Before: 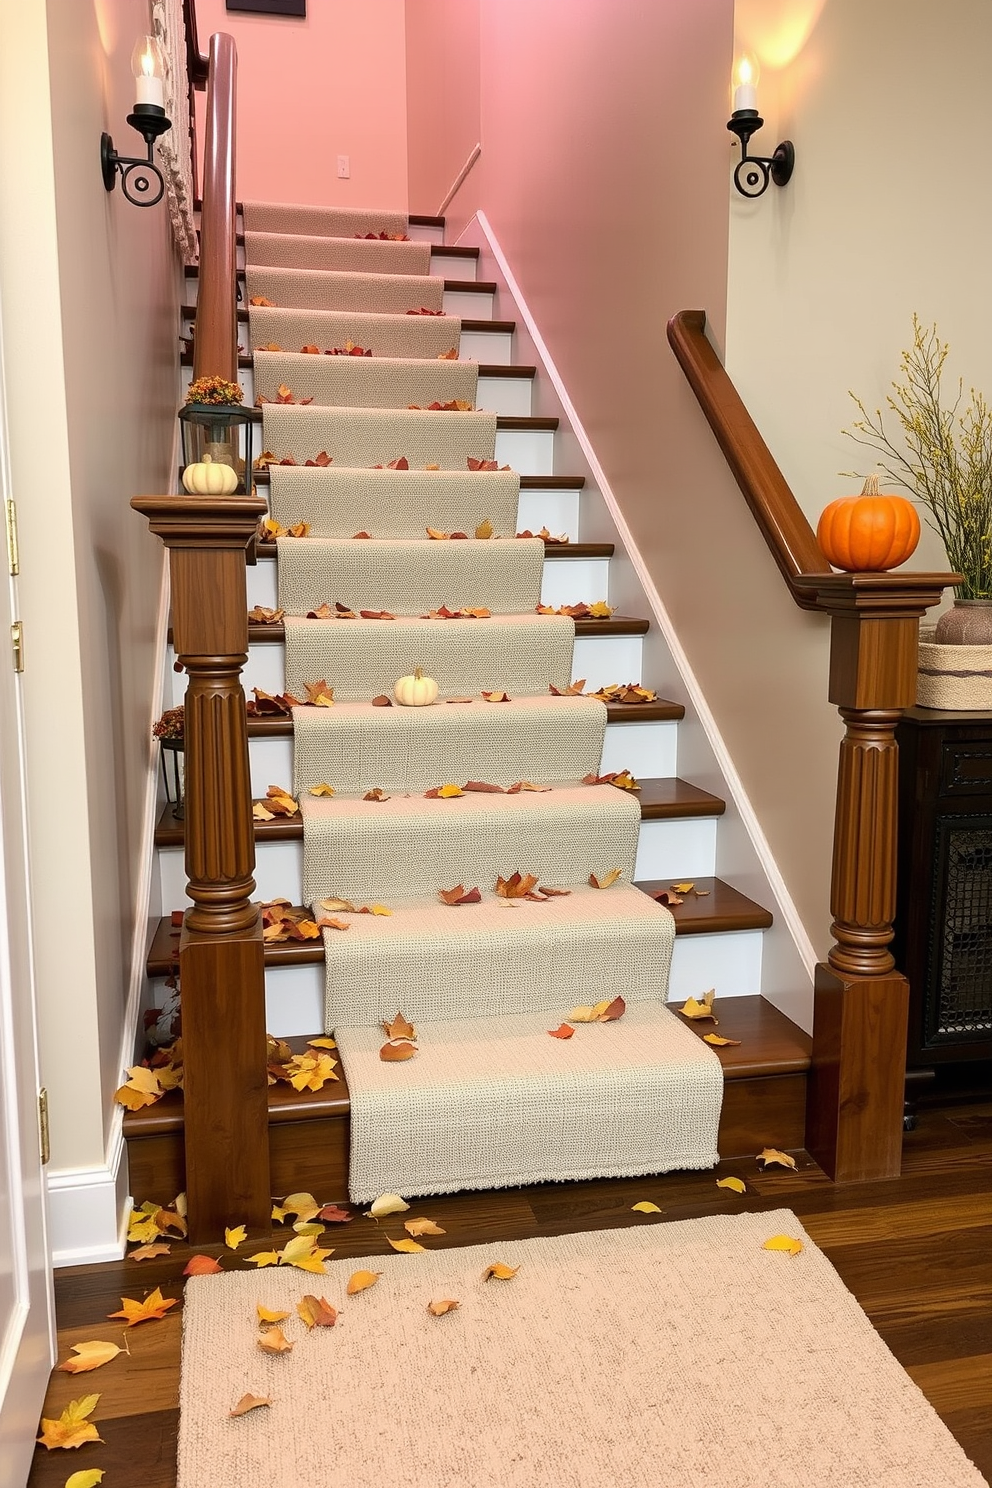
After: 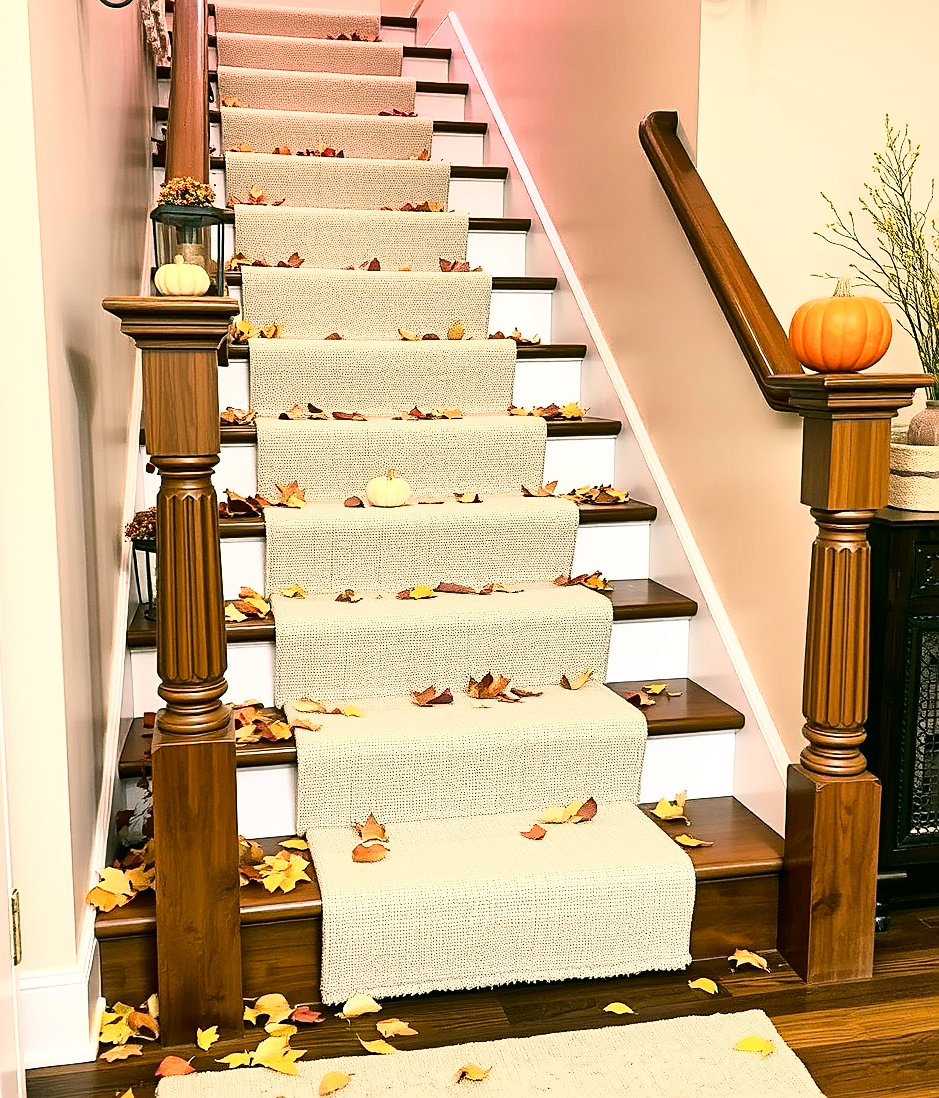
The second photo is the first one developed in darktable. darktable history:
exposure: black level correction 0.001, exposure 0.5 EV, compensate highlight preservation false
color correction: highlights a* 4.17, highlights b* 4.92, shadows a* -7.23, shadows b* 4.56
shadows and highlights: shadows 59.72, shadows color adjustment 99.15%, highlights color adjustment 0.436%, soften with gaussian
tone equalizer: on, module defaults
color balance rgb: shadows lift › chroma 2.008%, shadows lift › hue 214.71°, perceptual saturation grading › global saturation -1.893%, perceptual saturation grading › highlights -8.05%, perceptual saturation grading › mid-tones 7.936%, perceptual saturation grading › shadows 3.118%, global vibrance 11.293%
crop and rotate: left 3.005%, top 13.394%, right 2.244%, bottom 12.794%
base curve: curves: ch0 [(0, 0) (0.028, 0.03) (0.121, 0.232) (0.46, 0.748) (0.859, 0.968) (1, 1)]
sharpen: on, module defaults
